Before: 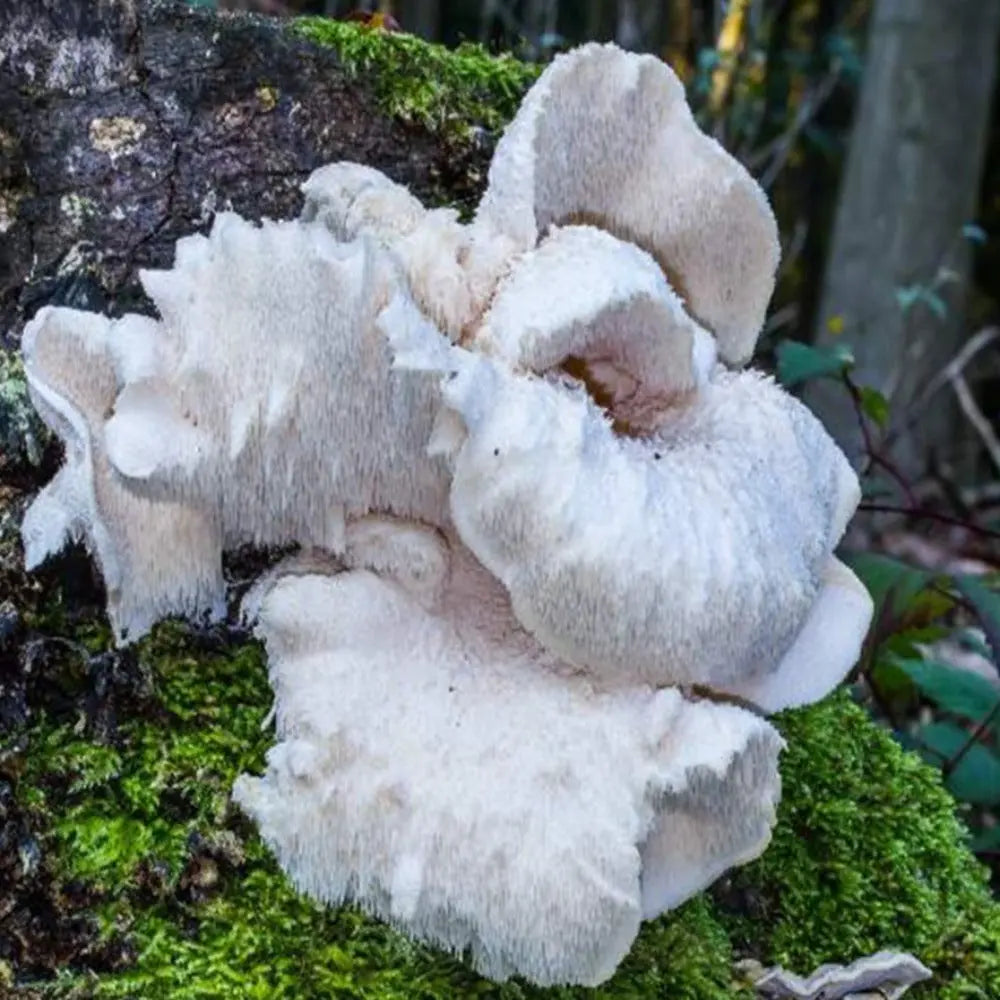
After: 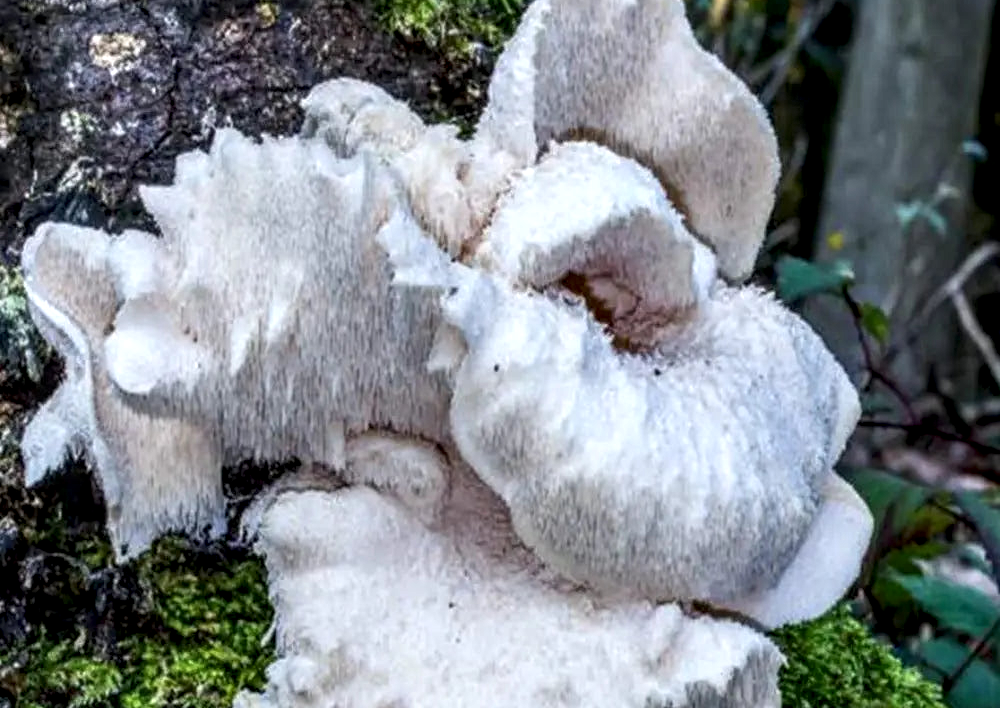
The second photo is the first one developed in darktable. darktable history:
local contrast: detail 160%
crop and rotate: top 8.494%, bottom 20.653%
